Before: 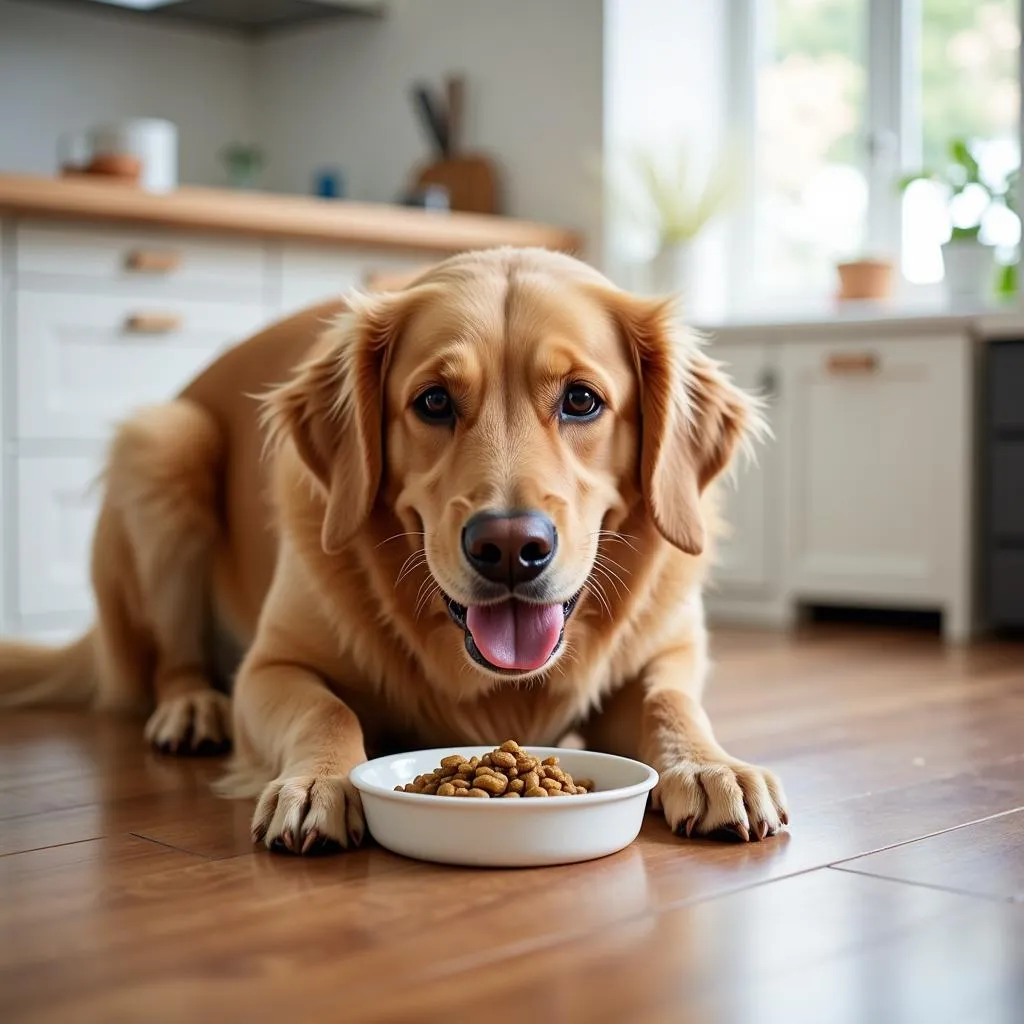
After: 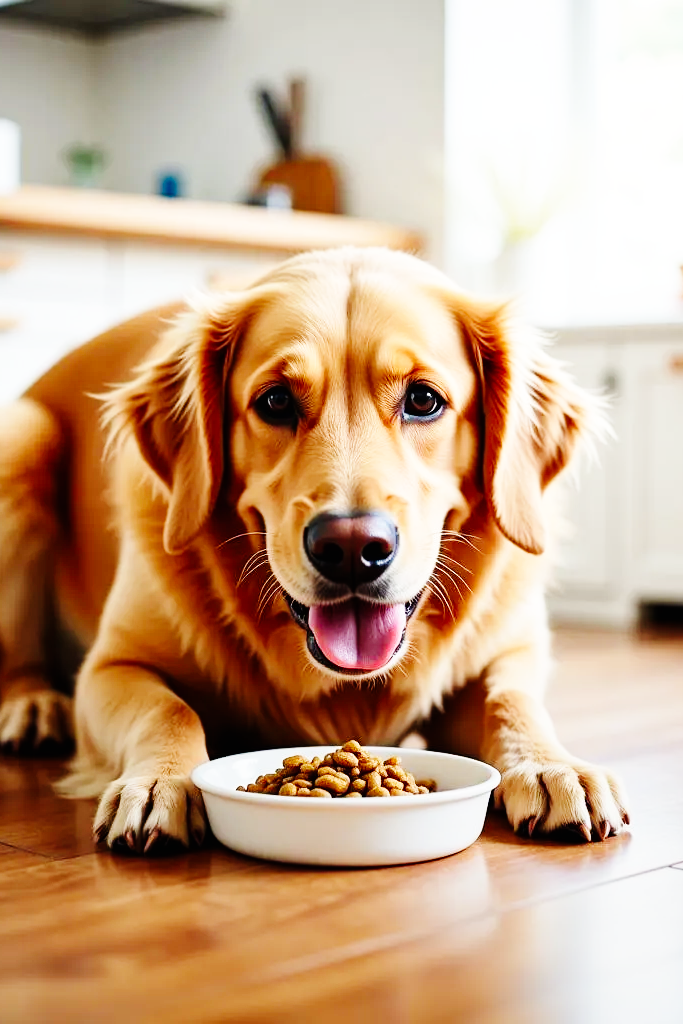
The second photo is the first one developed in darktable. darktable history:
crop and rotate: left 15.446%, right 17.836%
graduated density: rotation -180°, offset 27.42
base curve: curves: ch0 [(0, 0) (0, 0) (0.002, 0.001) (0.008, 0.003) (0.019, 0.011) (0.037, 0.037) (0.064, 0.11) (0.102, 0.232) (0.152, 0.379) (0.216, 0.524) (0.296, 0.665) (0.394, 0.789) (0.512, 0.881) (0.651, 0.945) (0.813, 0.986) (1, 1)], preserve colors none
